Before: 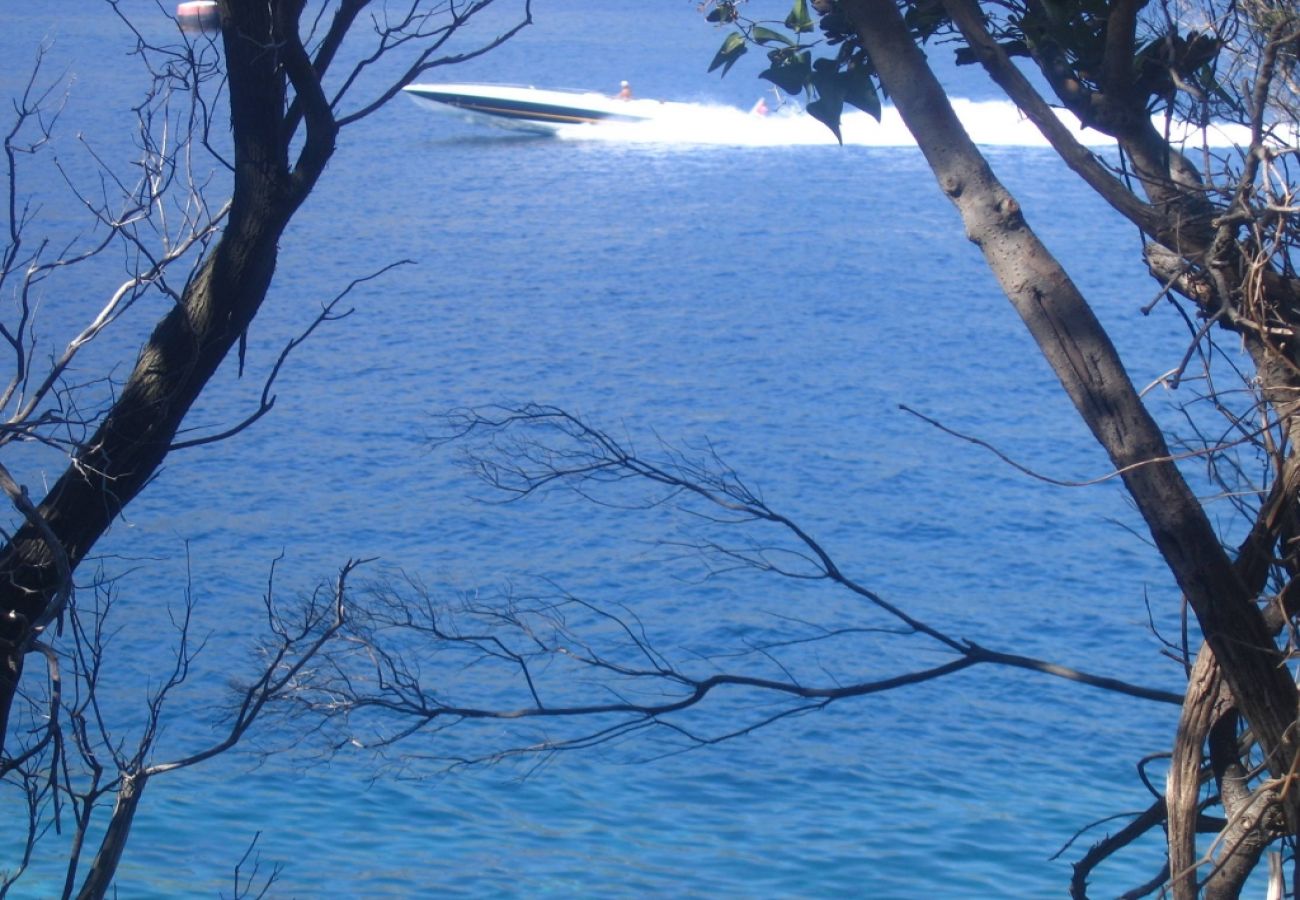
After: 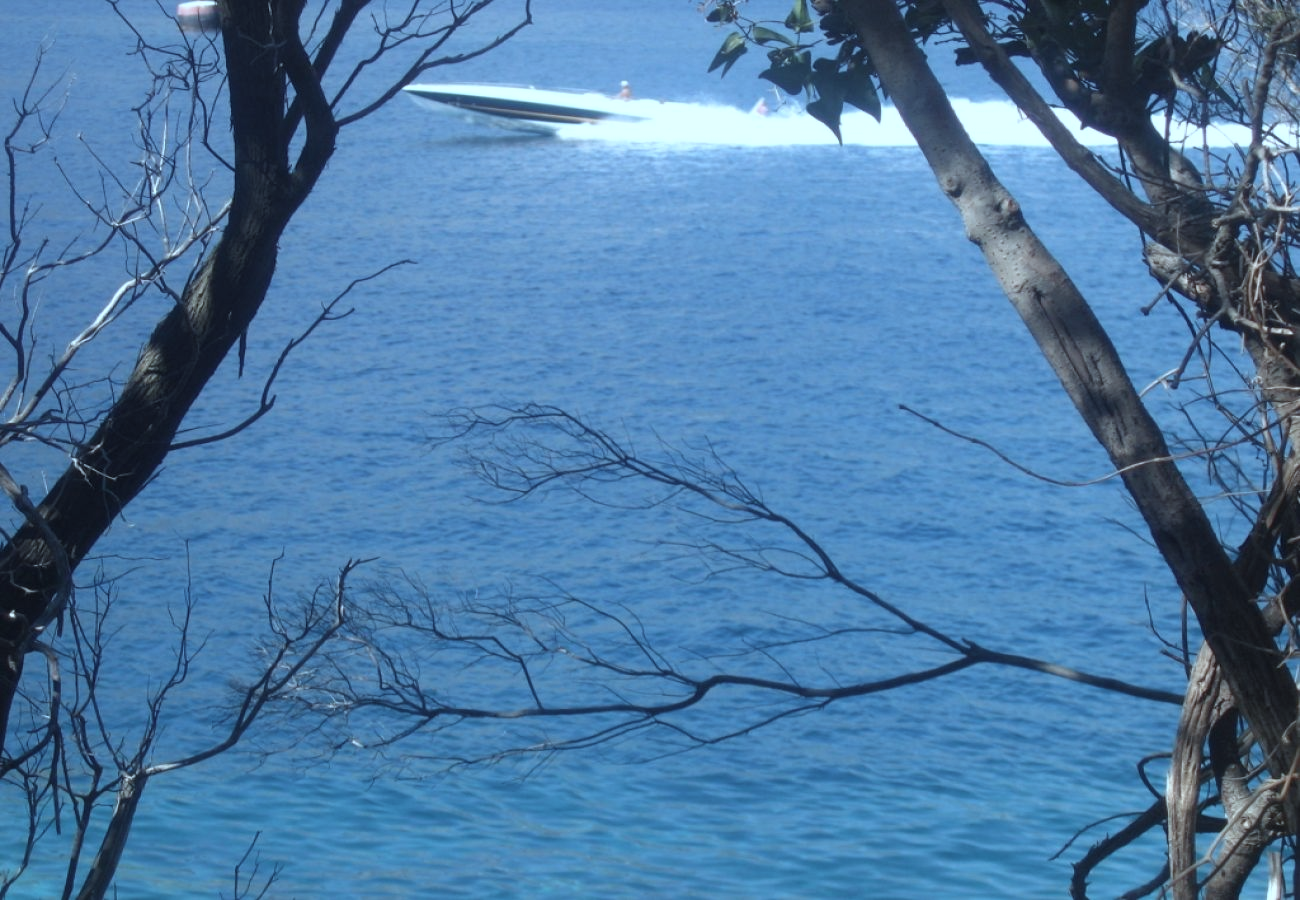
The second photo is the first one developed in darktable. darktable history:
color correction: highlights a* -12.93, highlights b* -17.94, saturation 0.702
